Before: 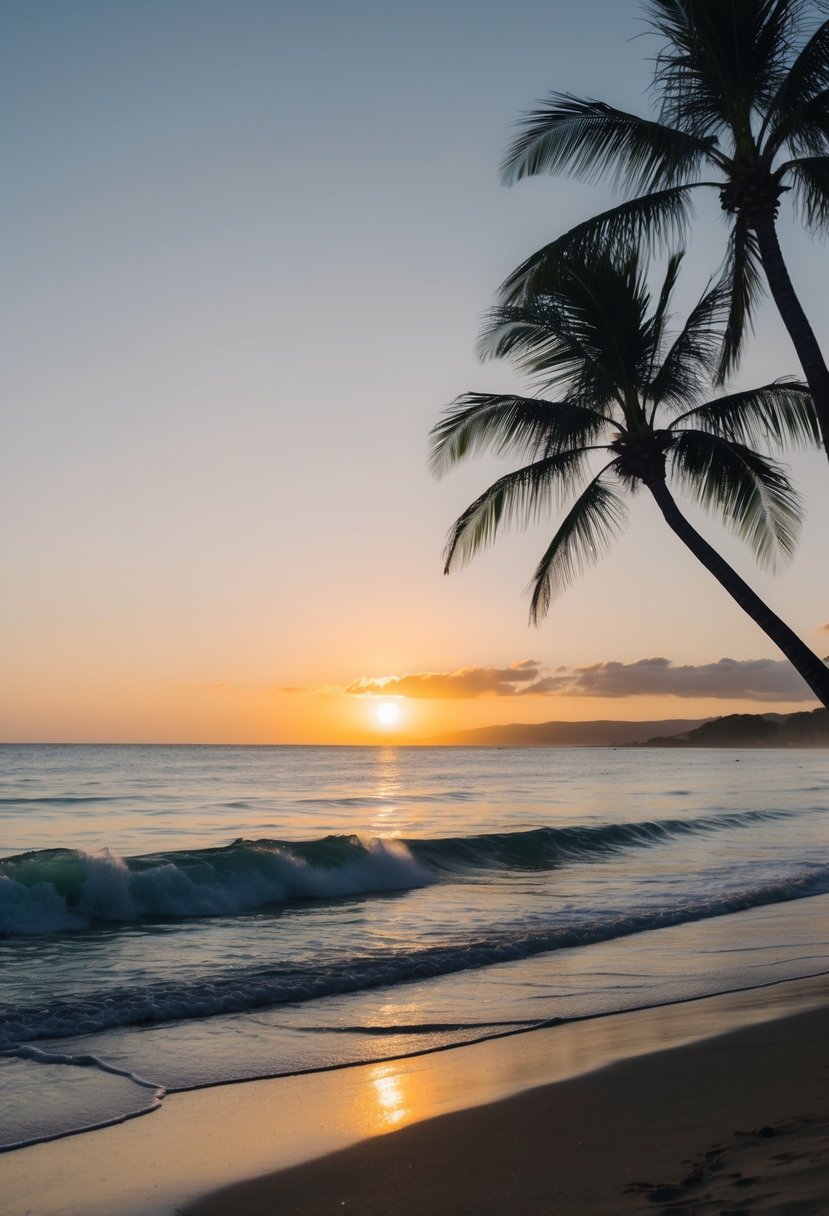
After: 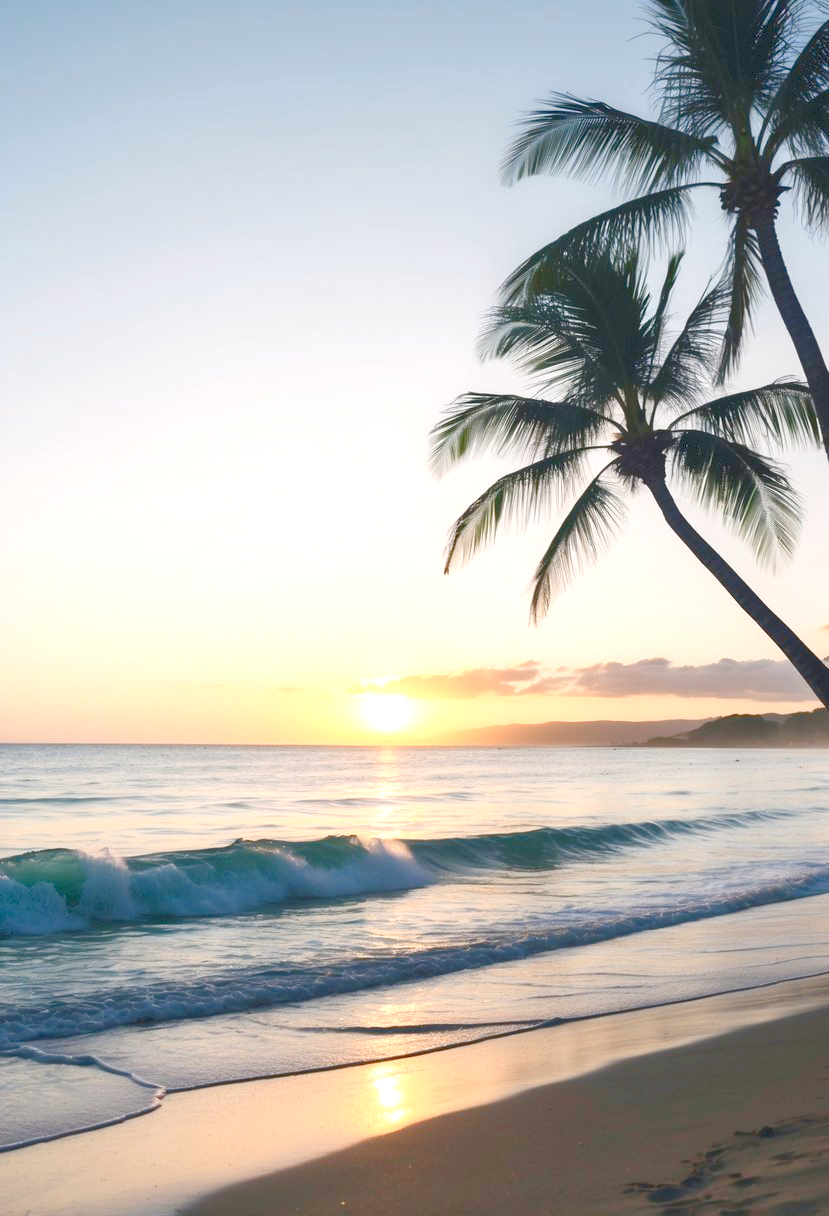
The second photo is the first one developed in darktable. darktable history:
color balance rgb: shadows lift › chroma 1%, shadows lift › hue 113°, highlights gain › chroma 0.2%, highlights gain › hue 333°, perceptual saturation grading › global saturation 20%, perceptual saturation grading › highlights -50%, perceptual saturation grading › shadows 25%, contrast -30%
exposure: exposure 2.04 EV, compensate highlight preservation false
